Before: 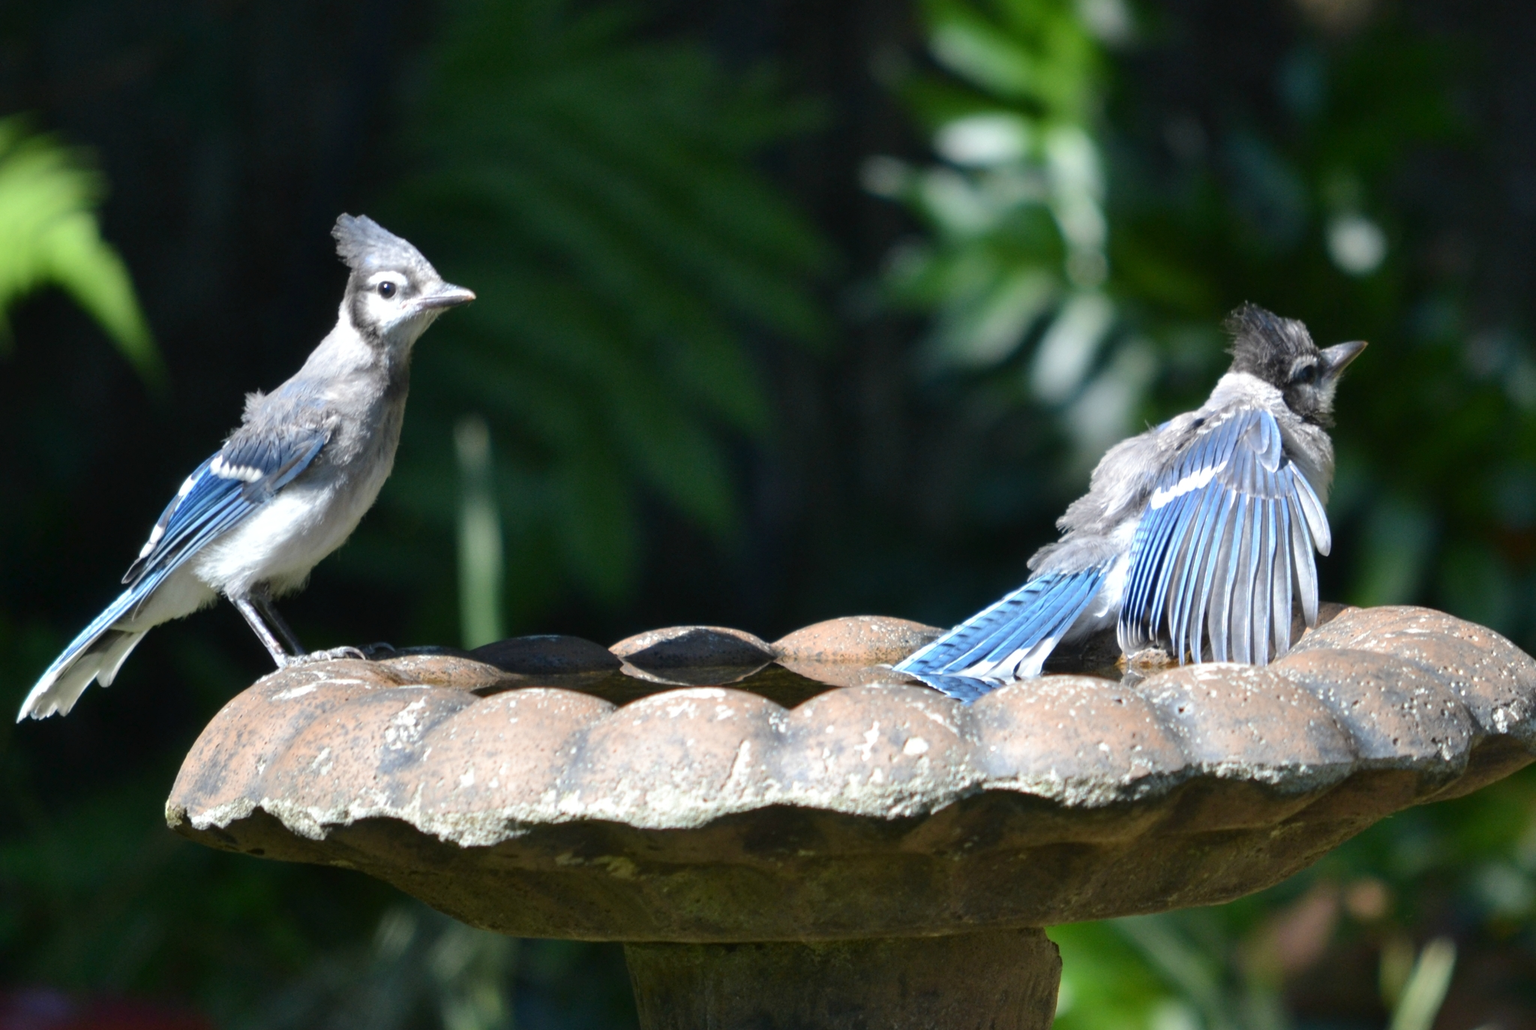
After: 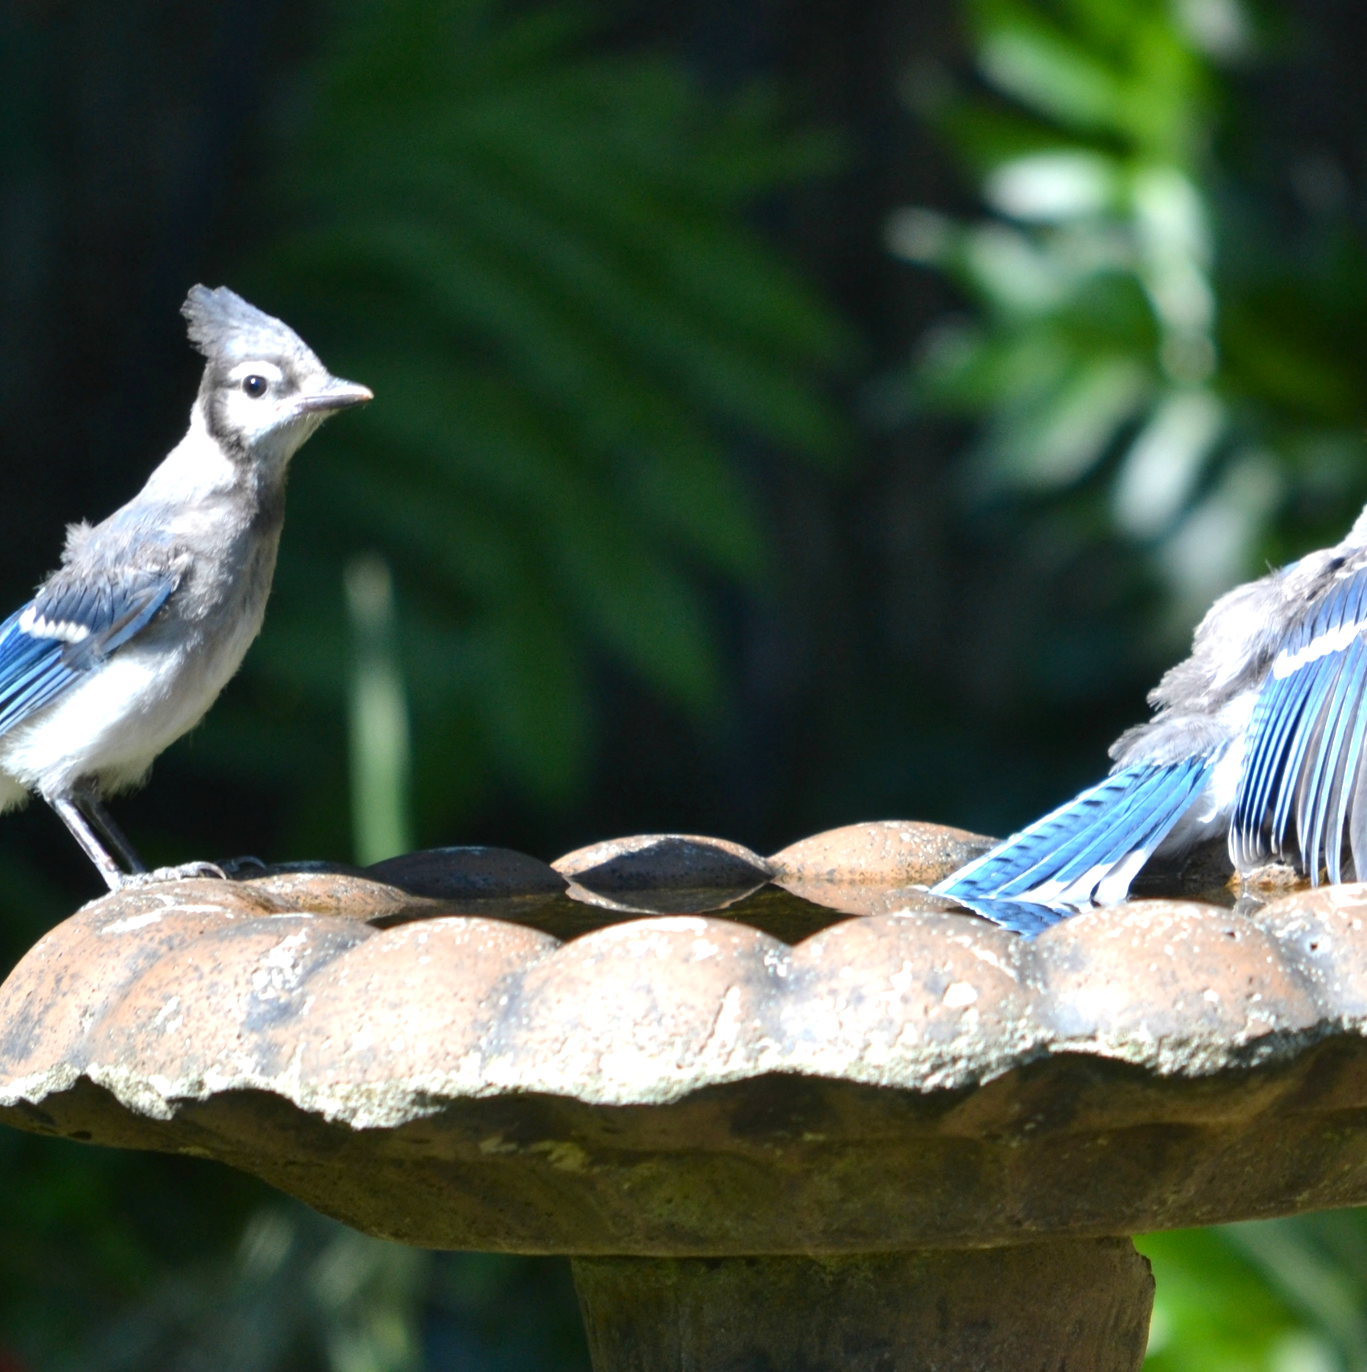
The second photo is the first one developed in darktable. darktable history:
exposure: exposure 0.379 EV, compensate highlight preservation false
color balance rgb: perceptual saturation grading › global saturation 0.233%, global vibrance 20%
crop and rotate: left 12.781%, right 20.455%
